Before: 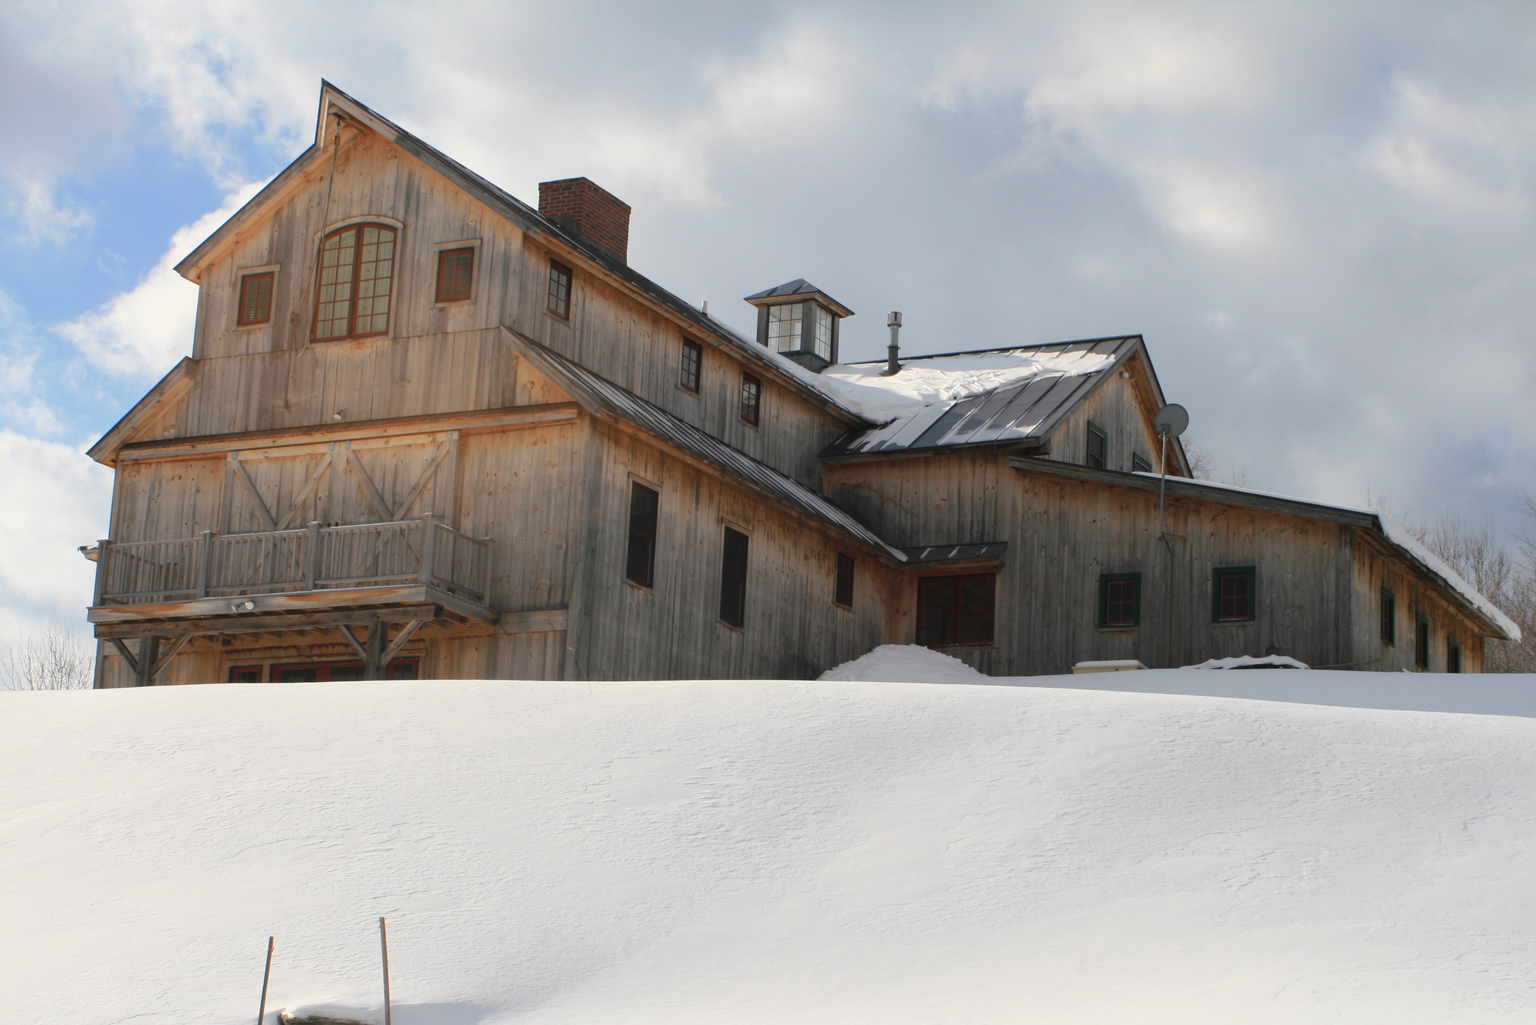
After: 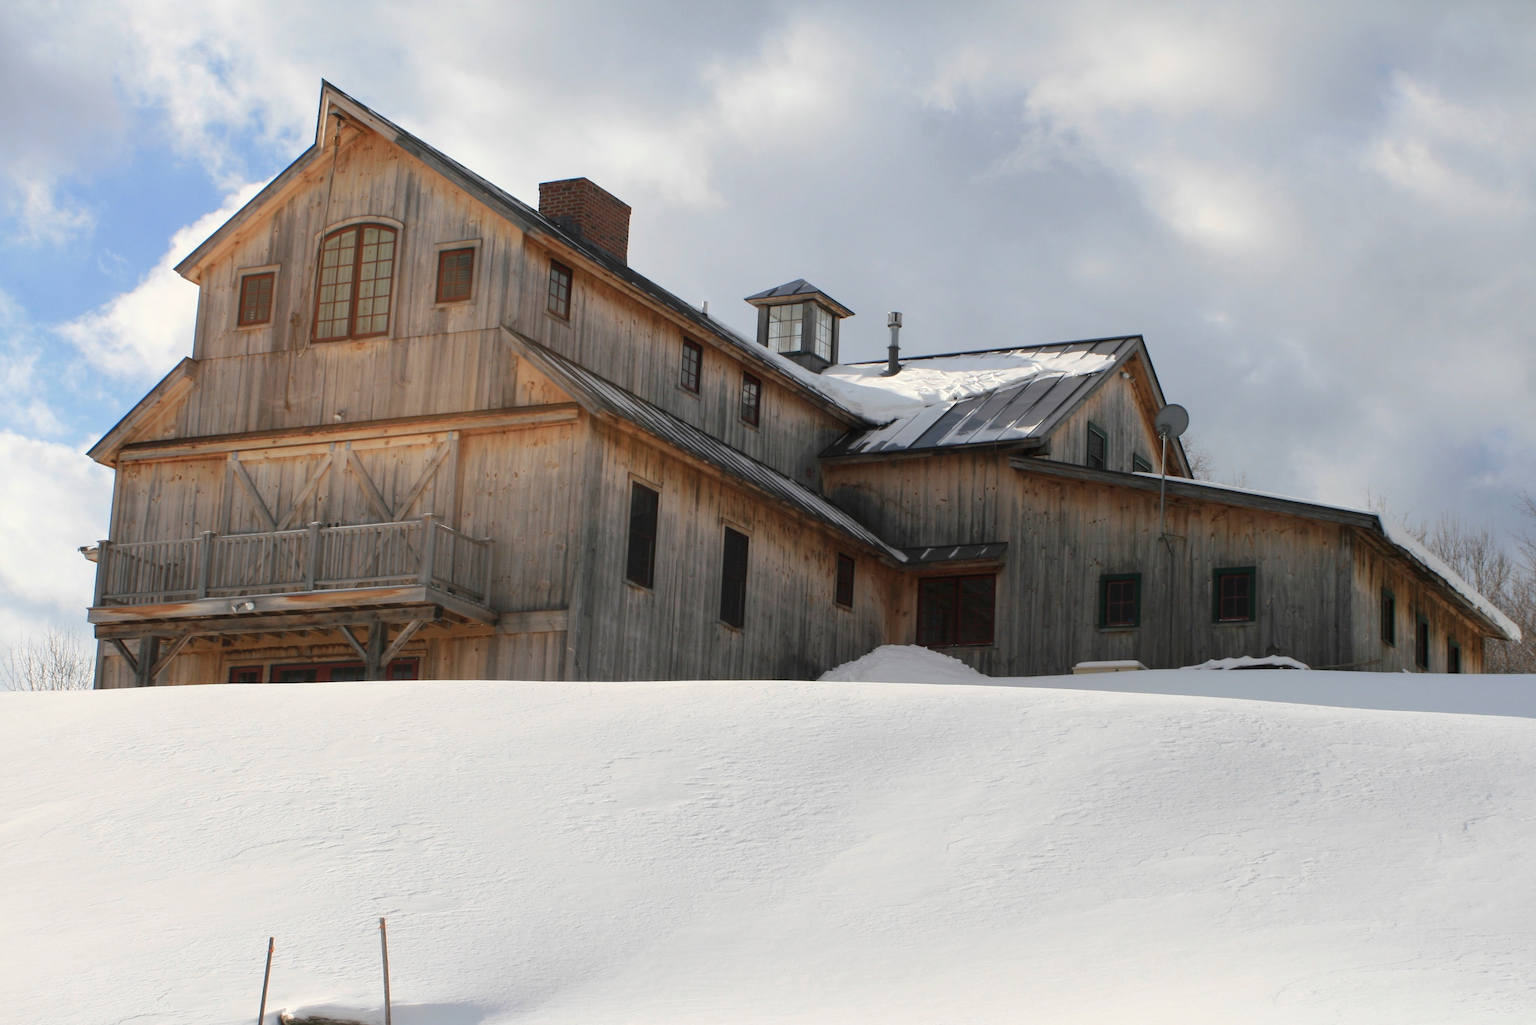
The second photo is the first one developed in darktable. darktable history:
local contrast: highlights 105%, shadows 102%, detail 120%, midtone range 0.2
